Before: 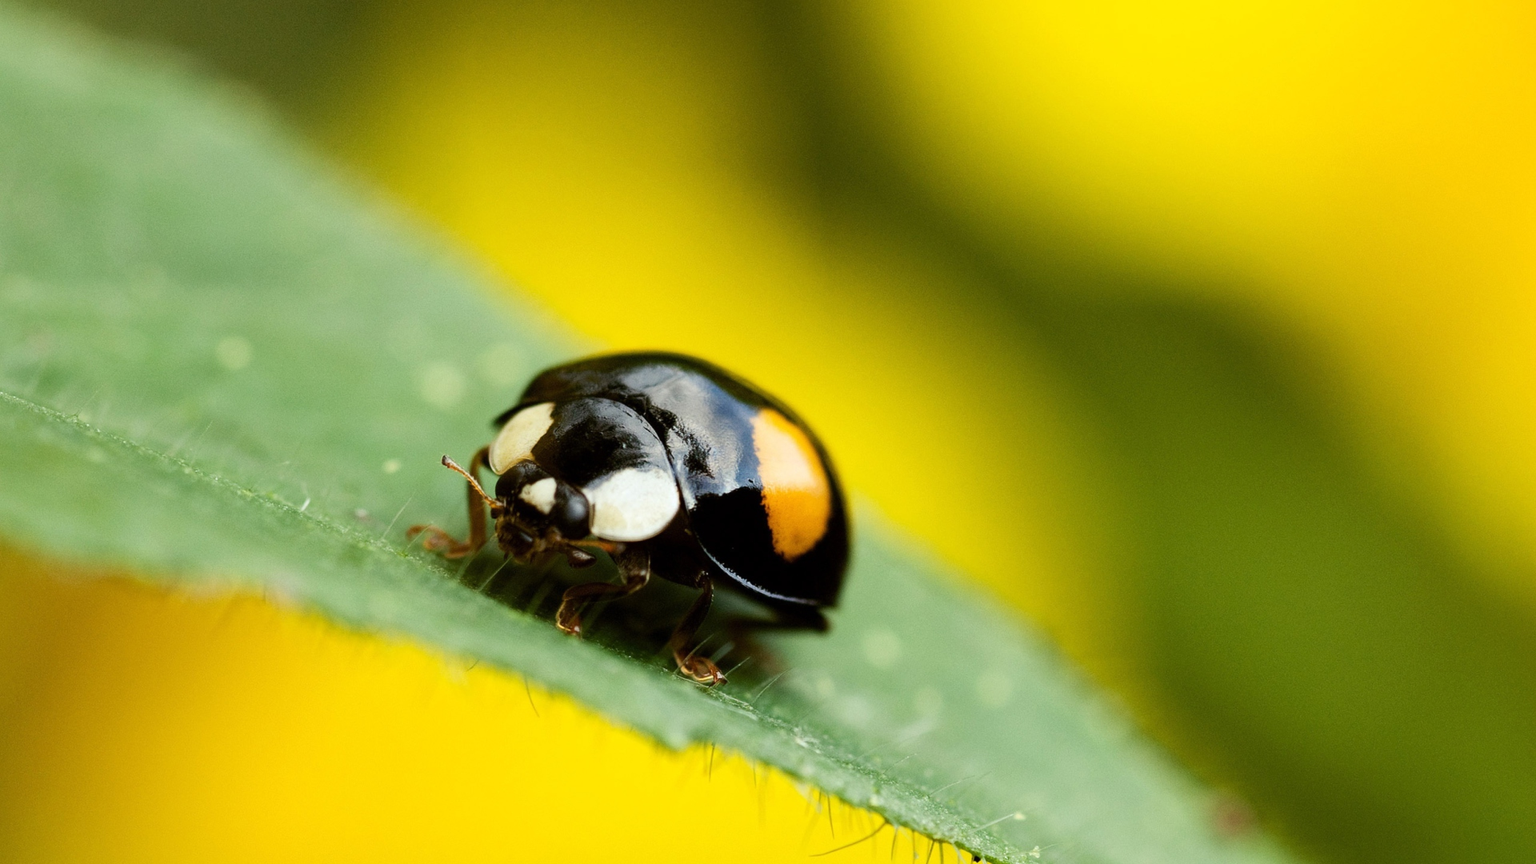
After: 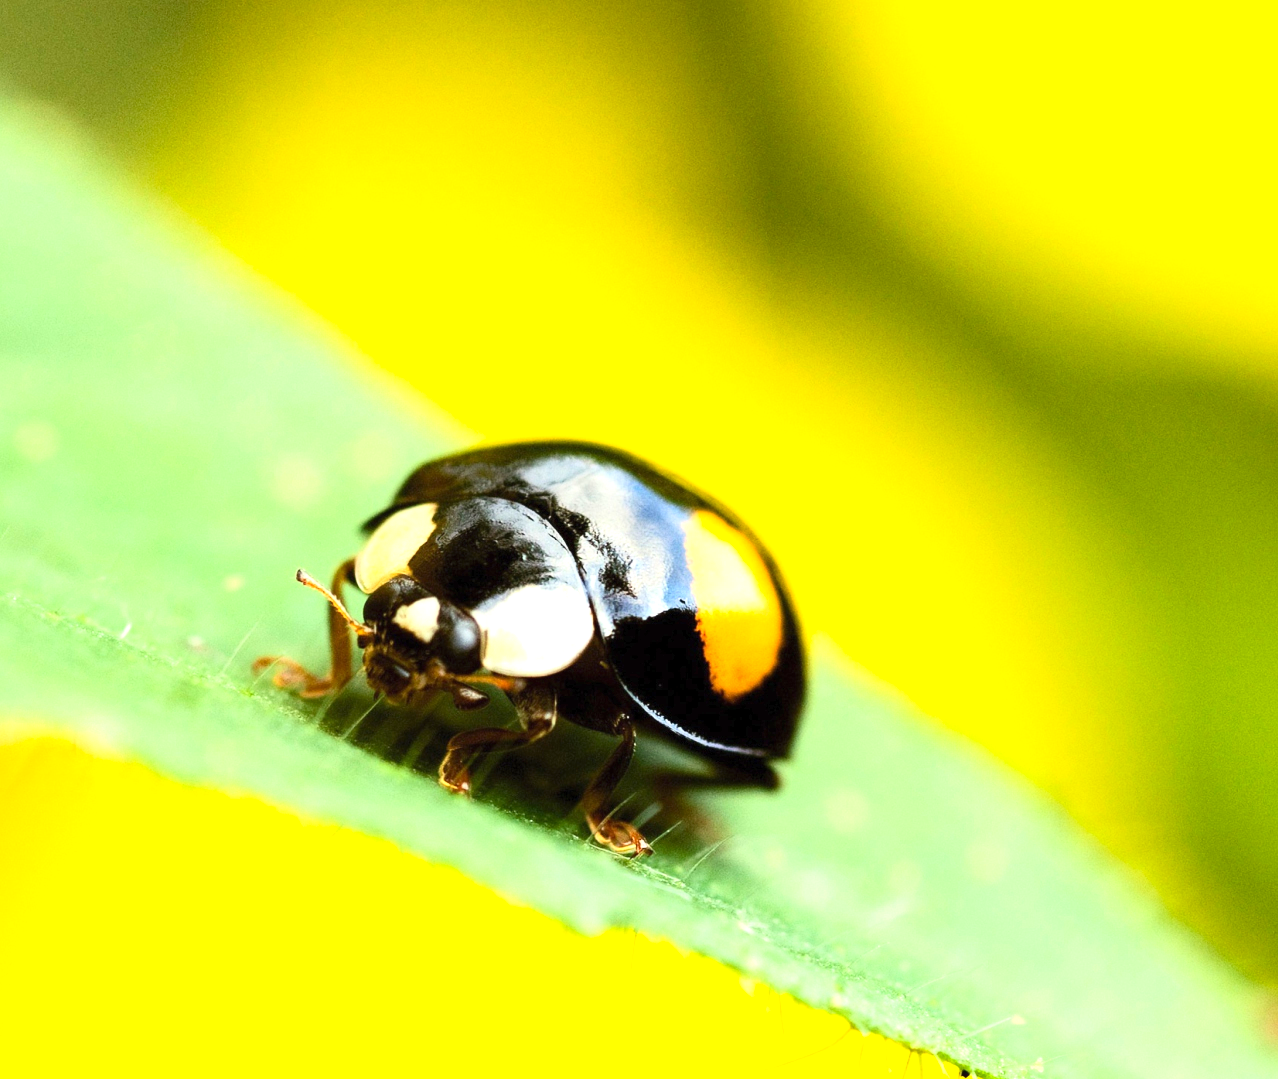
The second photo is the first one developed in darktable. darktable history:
exposure: exposure 1 EV, compensate exposure bias true, compensate highlight preservation false
crop and rotate: left 13.364%, right 20.064%
contrast brightness saturation: contrast 0.203, brightness 0.167, saturation 0.228
